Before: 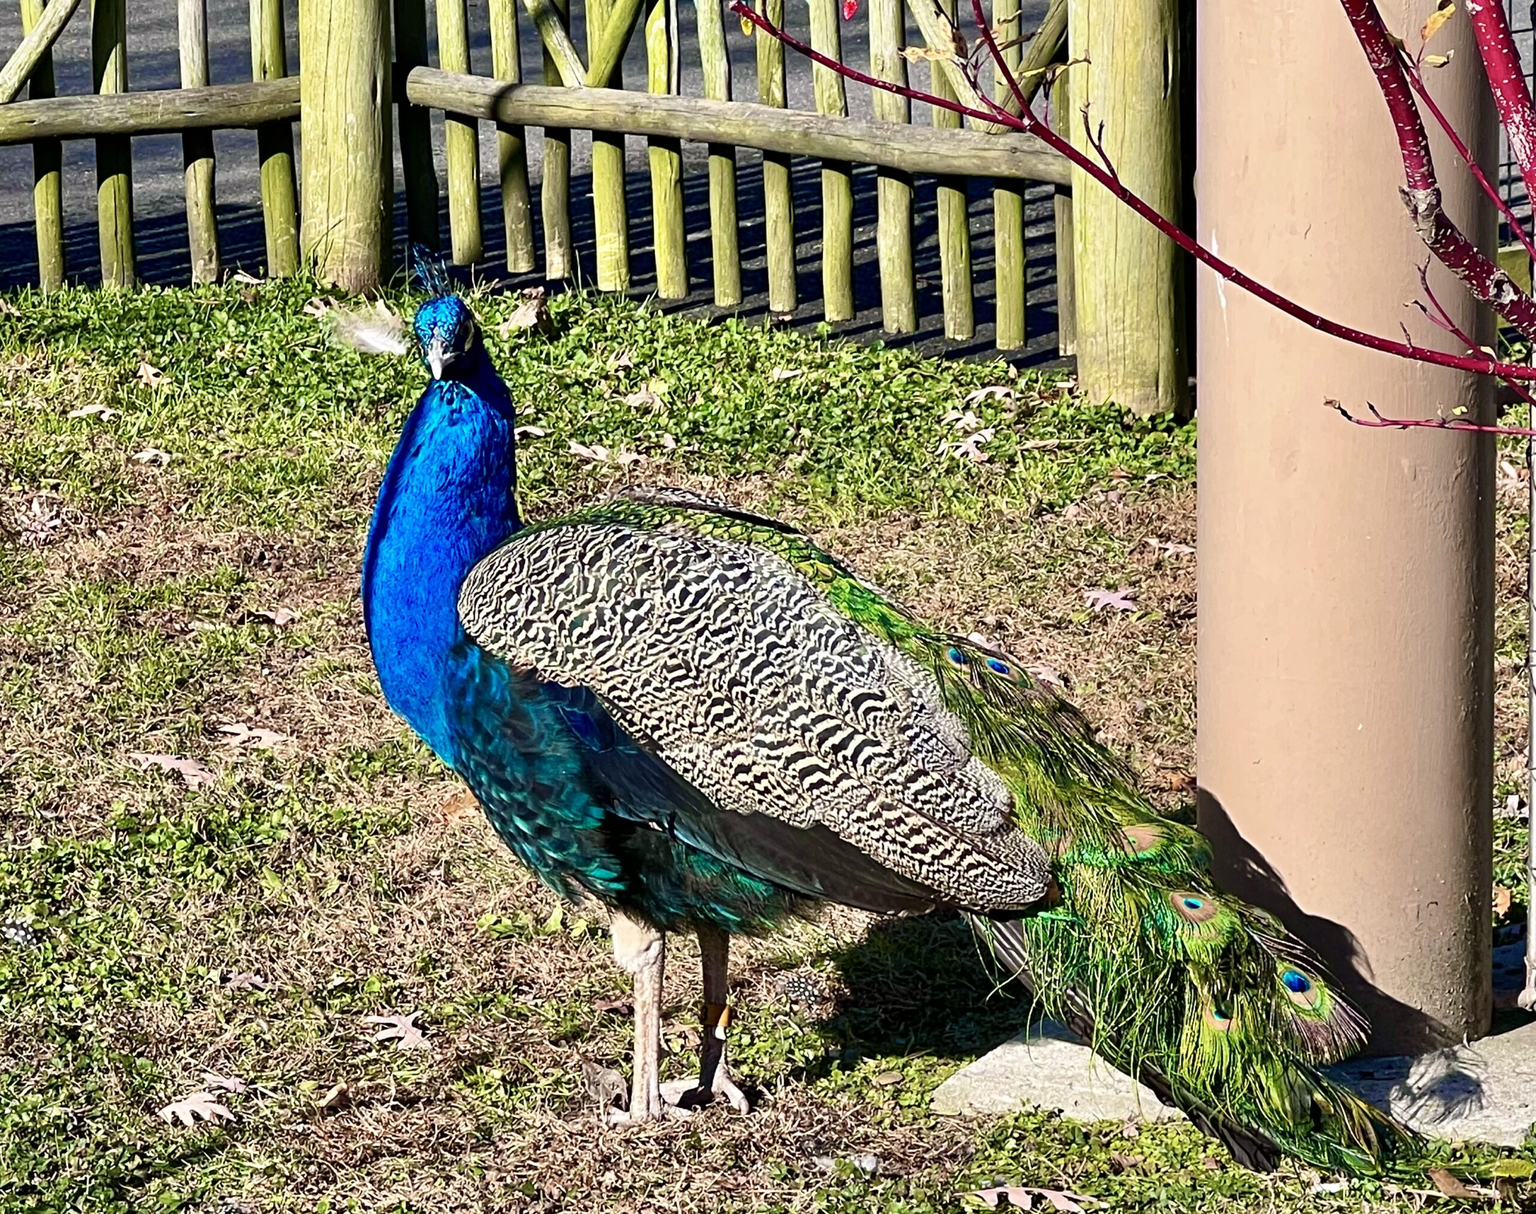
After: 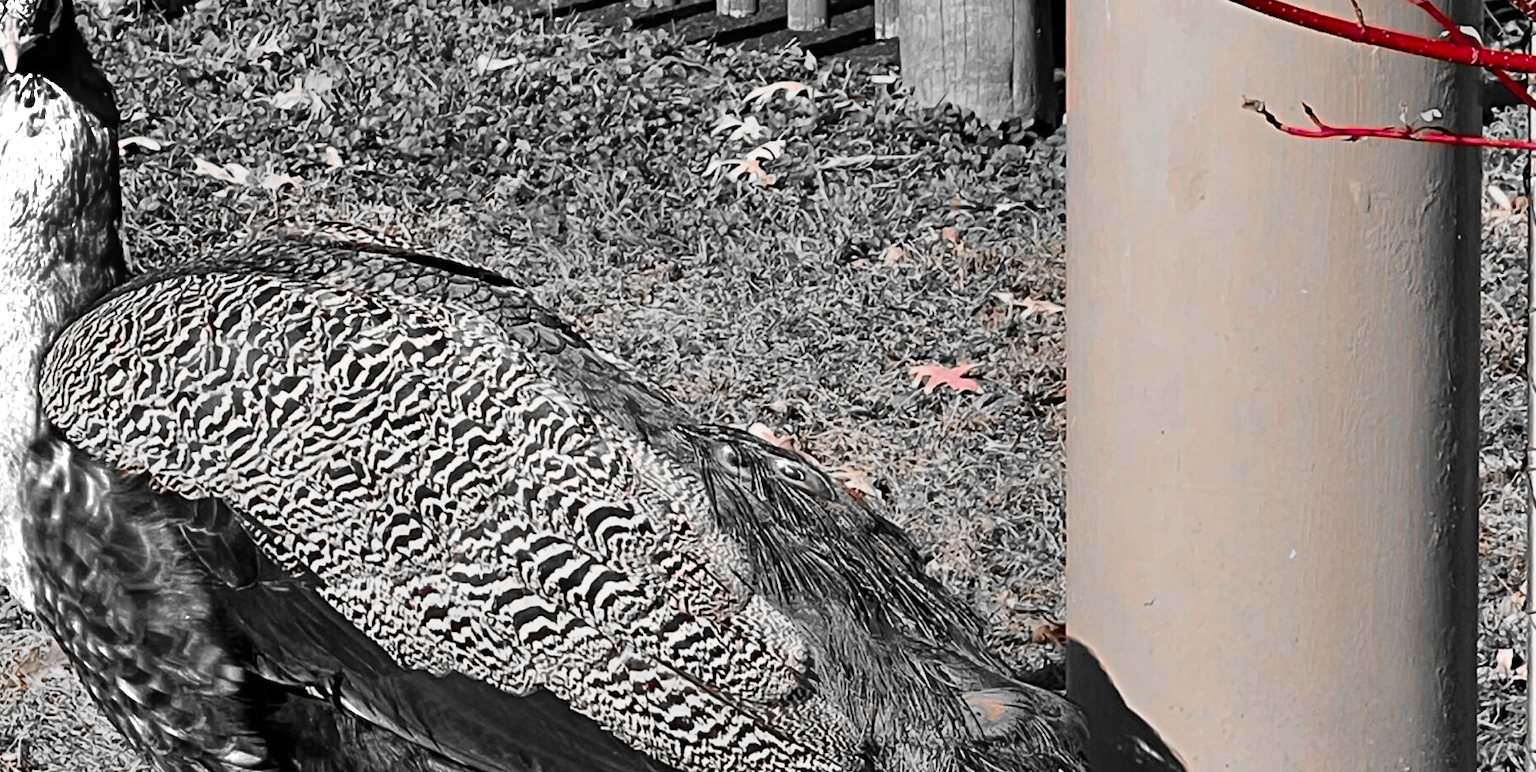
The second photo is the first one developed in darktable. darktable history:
color correction: highlights a* 4.02, highlights b* 4.98, shadows a* -7.55, shadows b* 4.98
color zones: curves: ch0 [(0, 0.352) (0.143, 0.407) (0.286, 0.386) (0.429, 0.431) (0.571, 0.829) (0.714, 0.853) (0.857, 0.833) (1, 0.352)]; ch1 [(0, 0.604) (0.072, 0.726) (0.096, 0.608) (0.205, 0.007) (0.571, -0.006) (0.839, -0.013) (0.857, -0.012) (1, 0.604)]
crop and rotate: left 27.938%, top 27.046%, bottom 27.046%
